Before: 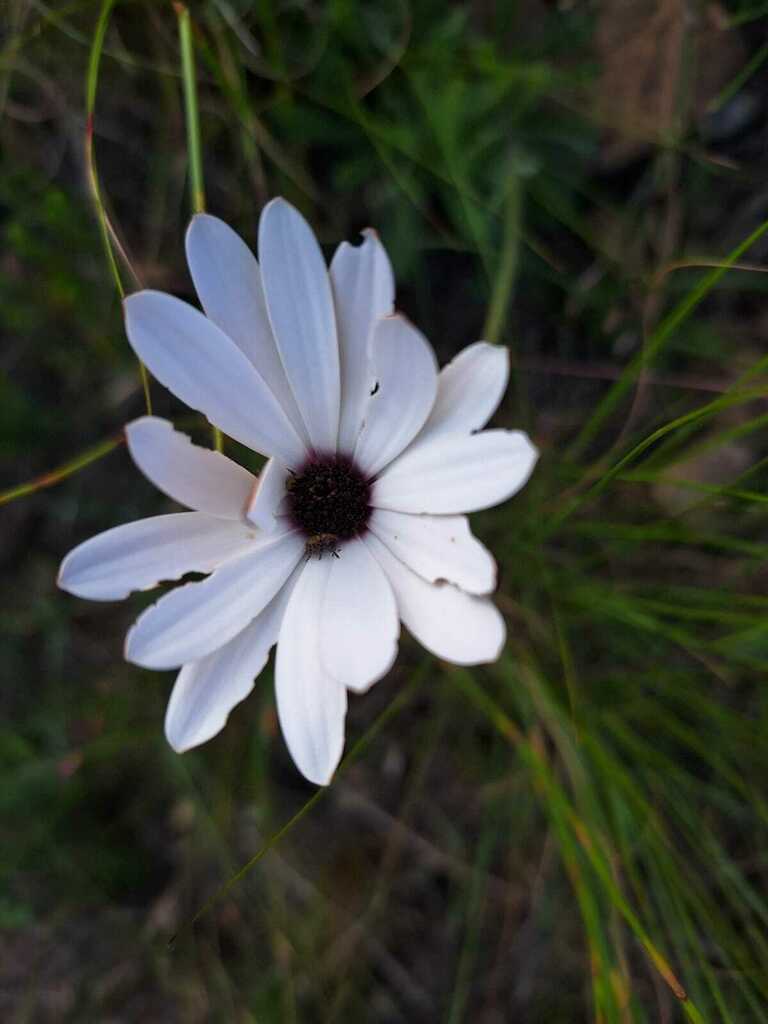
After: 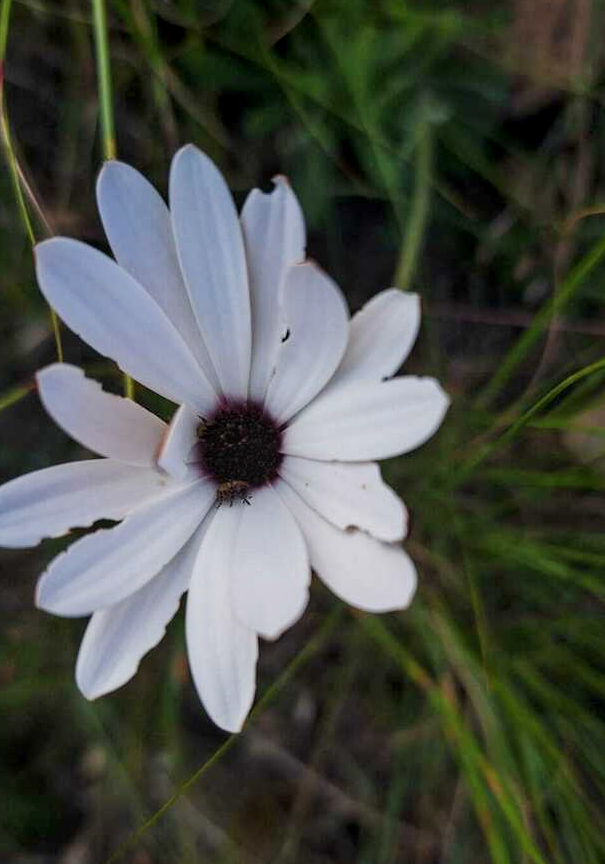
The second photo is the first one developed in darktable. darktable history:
exposure: exposure -0.263 EV, compensate exposure bias true, compensate highlight preservation false
crop: left 11.667%, top 5.24%, right 9.555%, bottom 10.288%
local contrast: on, module defaults
base curve: curves: ch0 [(0, 0) (0.262, 0.32) (0.722, 0.705) (1, 1)], preserve colors none
